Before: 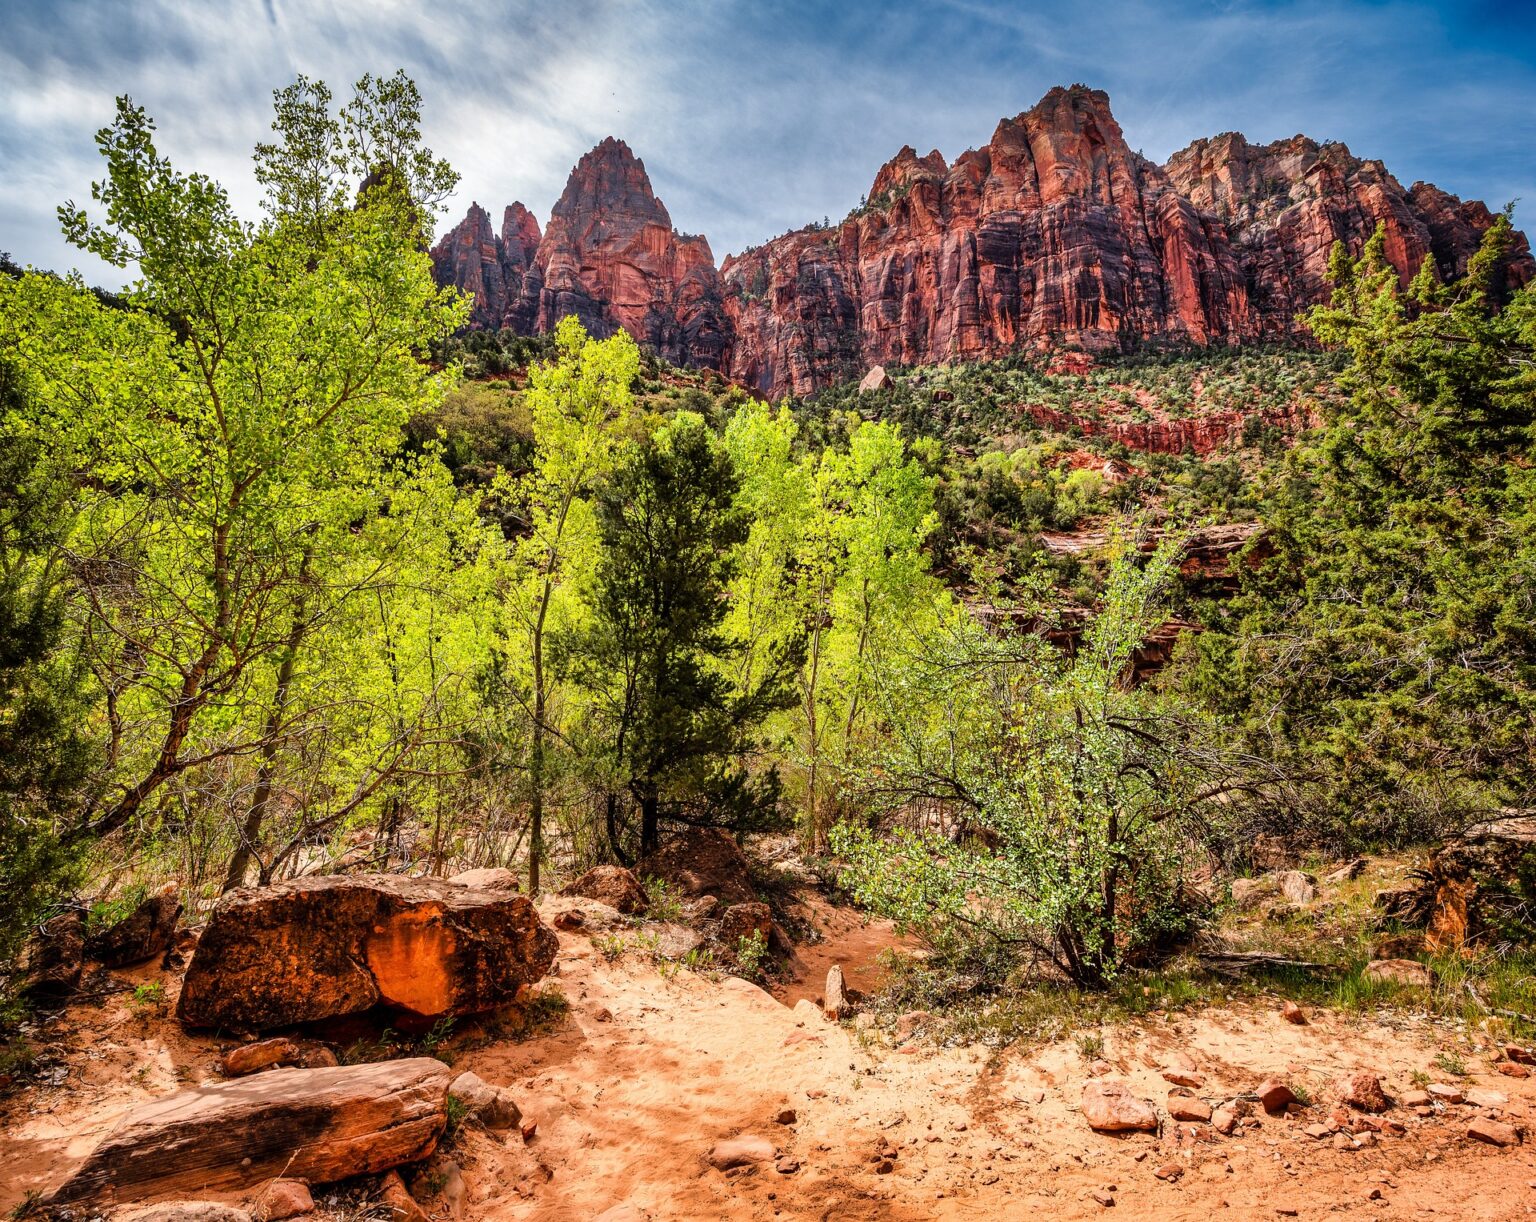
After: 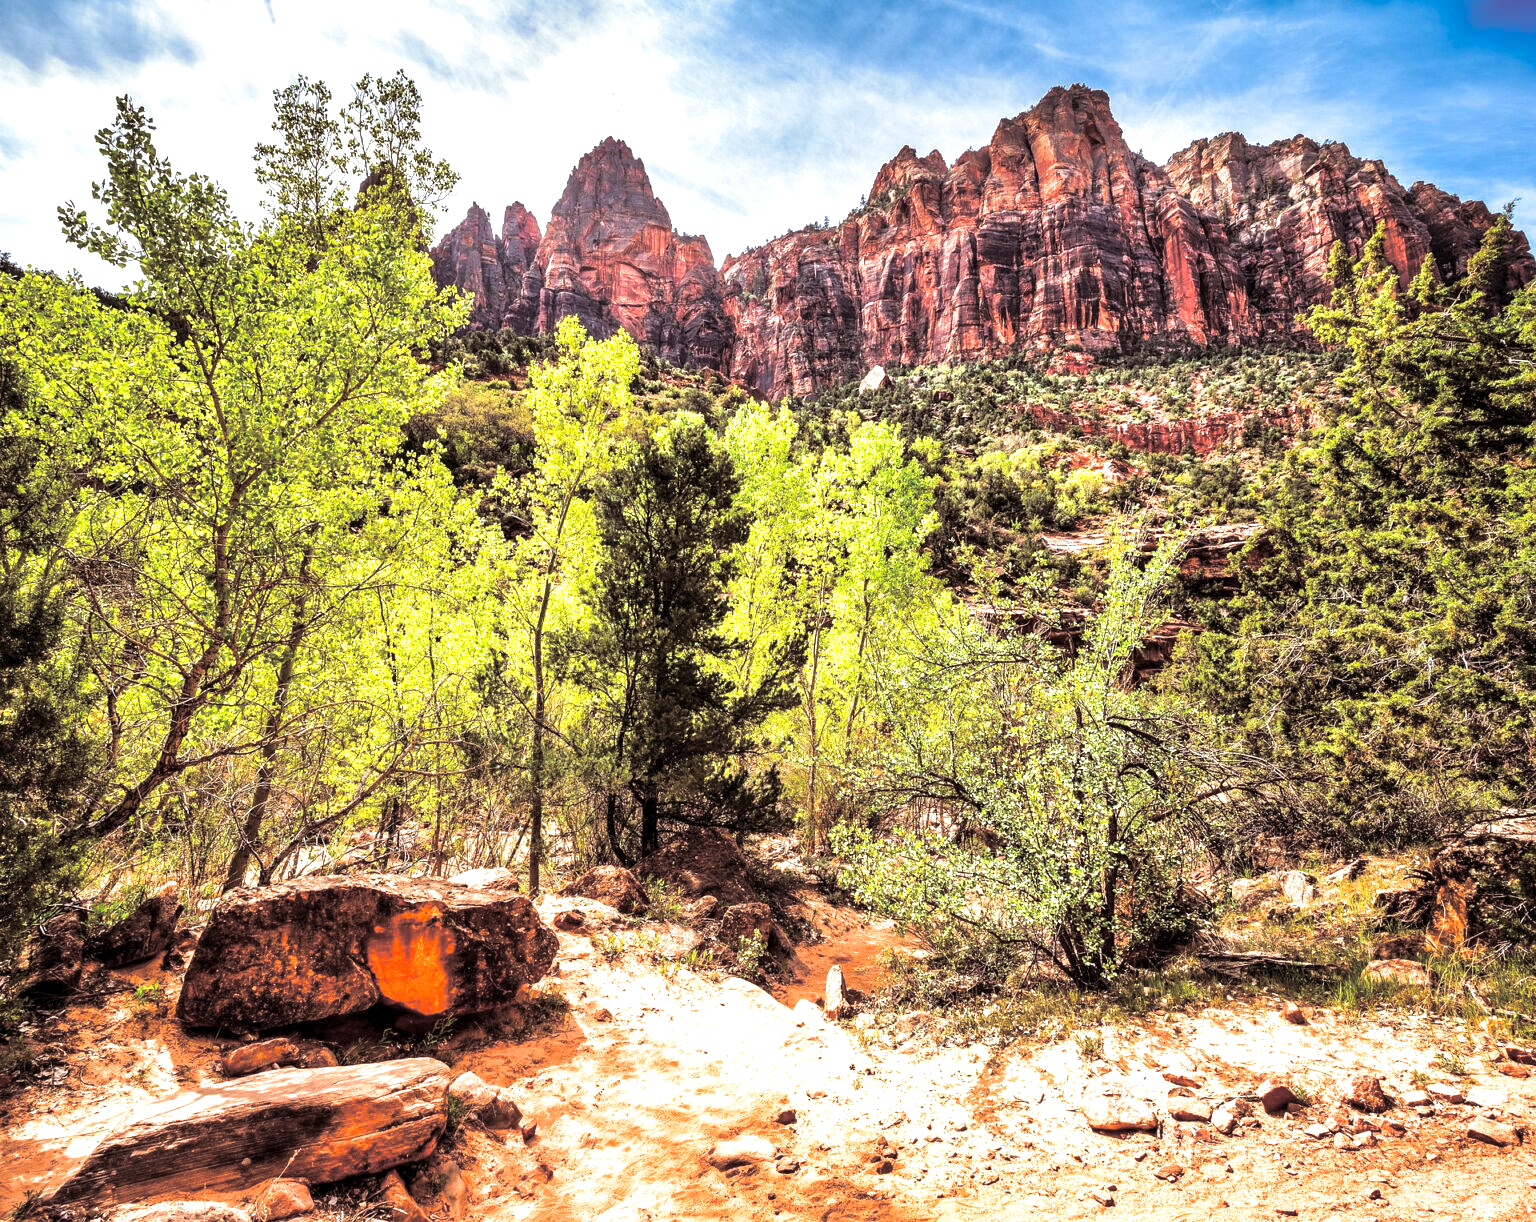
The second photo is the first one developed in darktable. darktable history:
split-toning: shadows › saturation 0.2
exposure: black level correction 0.001, exposure 0.955 EV, compensate exposure bias true, compensate highlight preservation false
color correction: highlights a* -0.182, highlights b* -0.124
